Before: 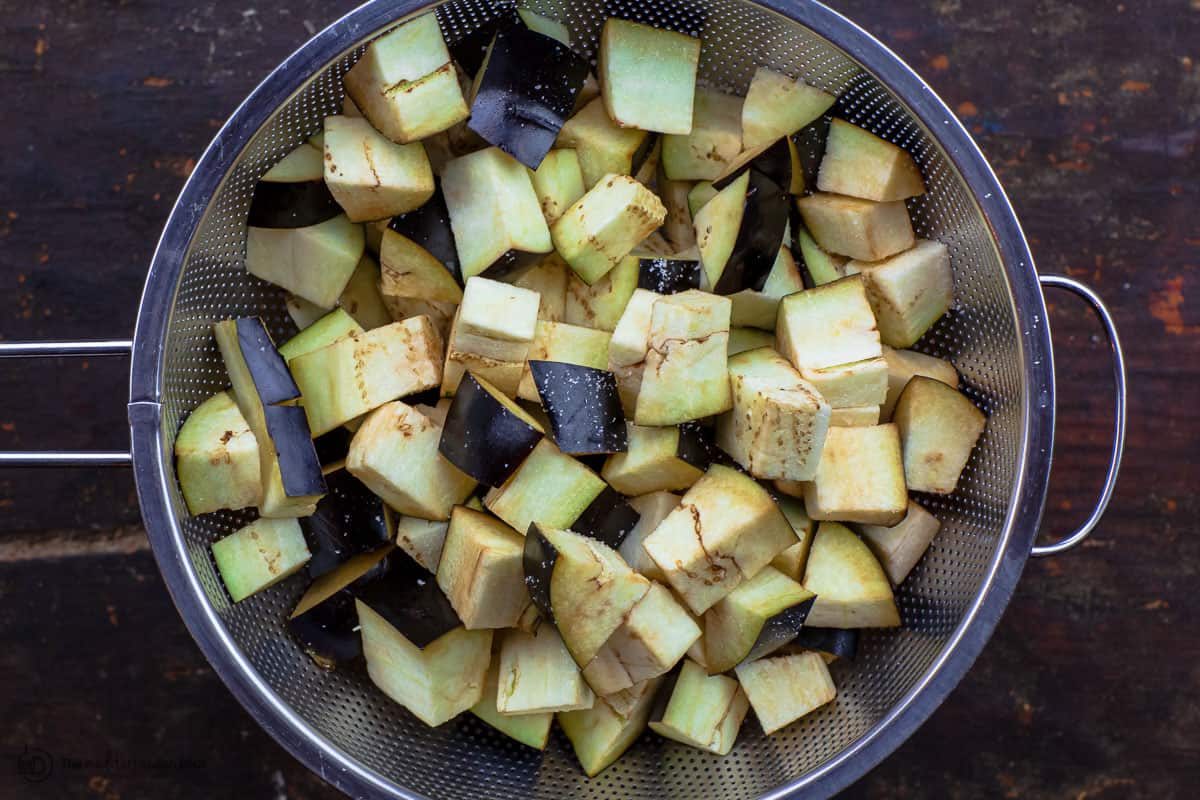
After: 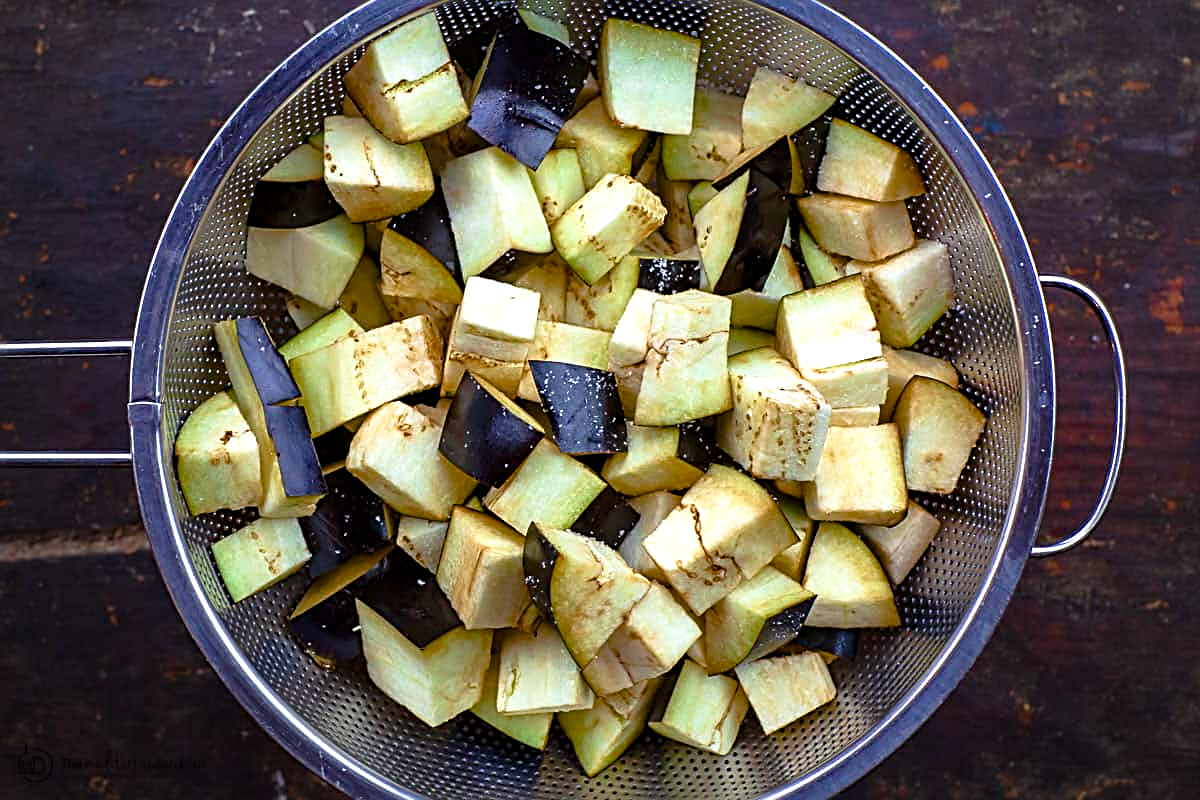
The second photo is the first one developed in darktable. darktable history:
color balance rgb: perceptual saturation grading › global saturation 25%, perceptual saturation grading › highlights -50%, perceptual saturation grading › shadows 30%, perceptual brilliance grading › global brilliance 12%, global vibrance 20%
sharpen: radius 2.676, amount 0.669
vignetting: fall-off start 74.49%, fall-off radius 65.9%, brightness -0.628, saturation -0.68
